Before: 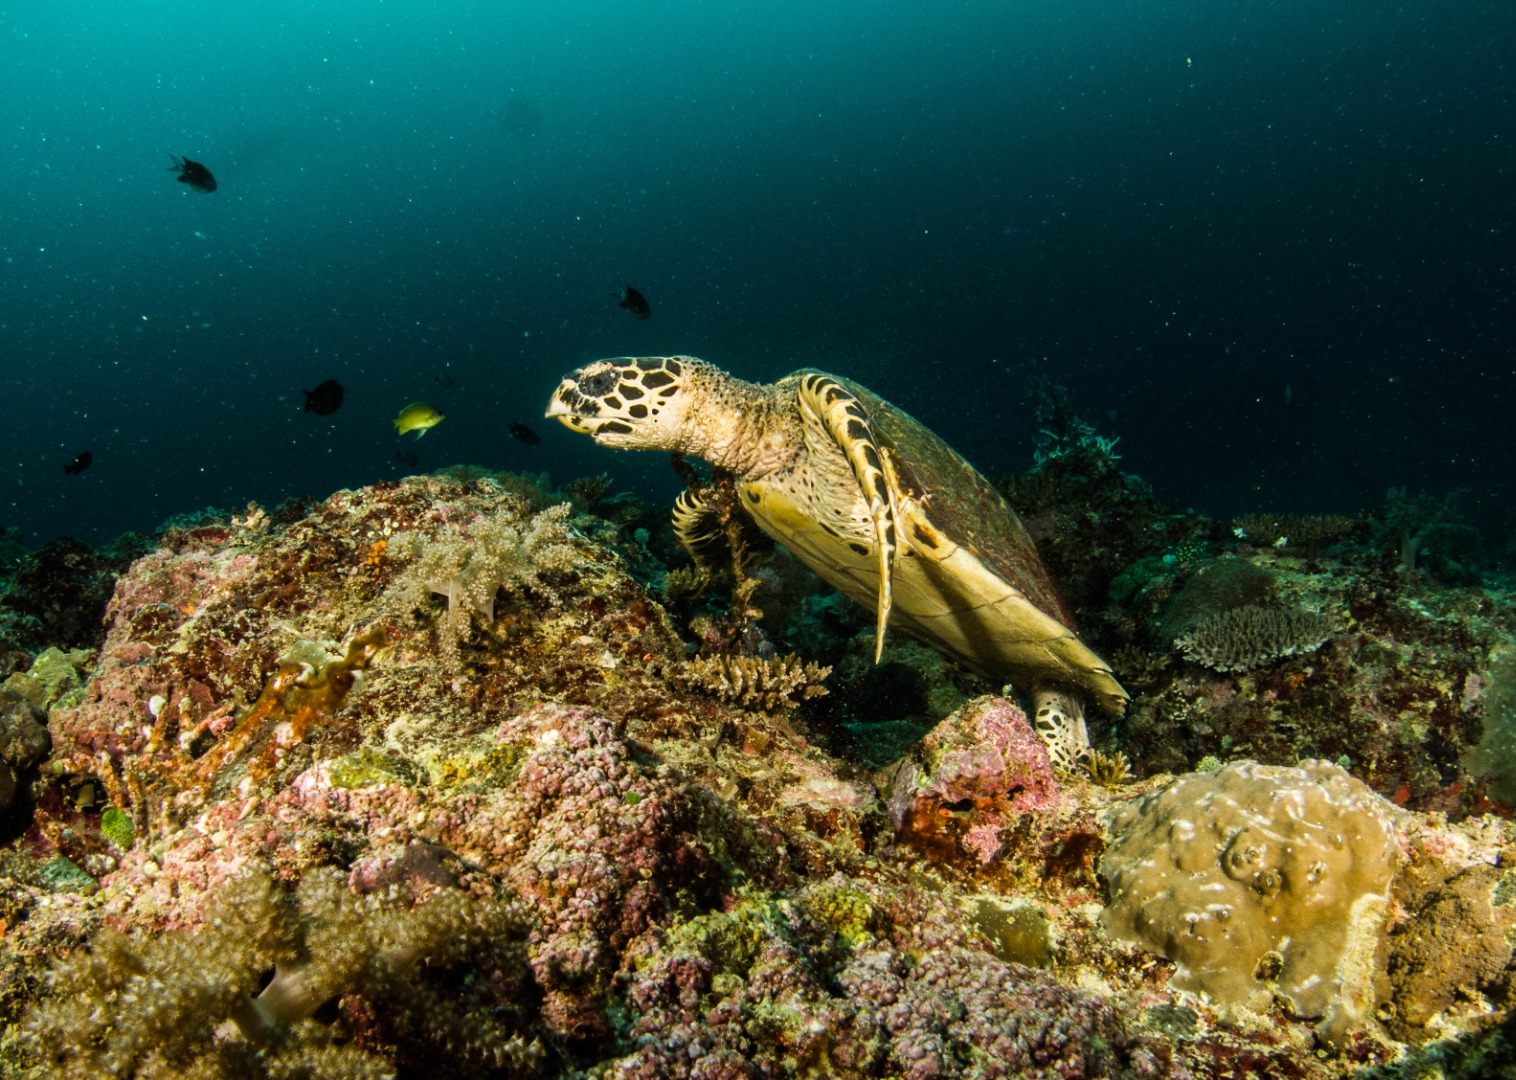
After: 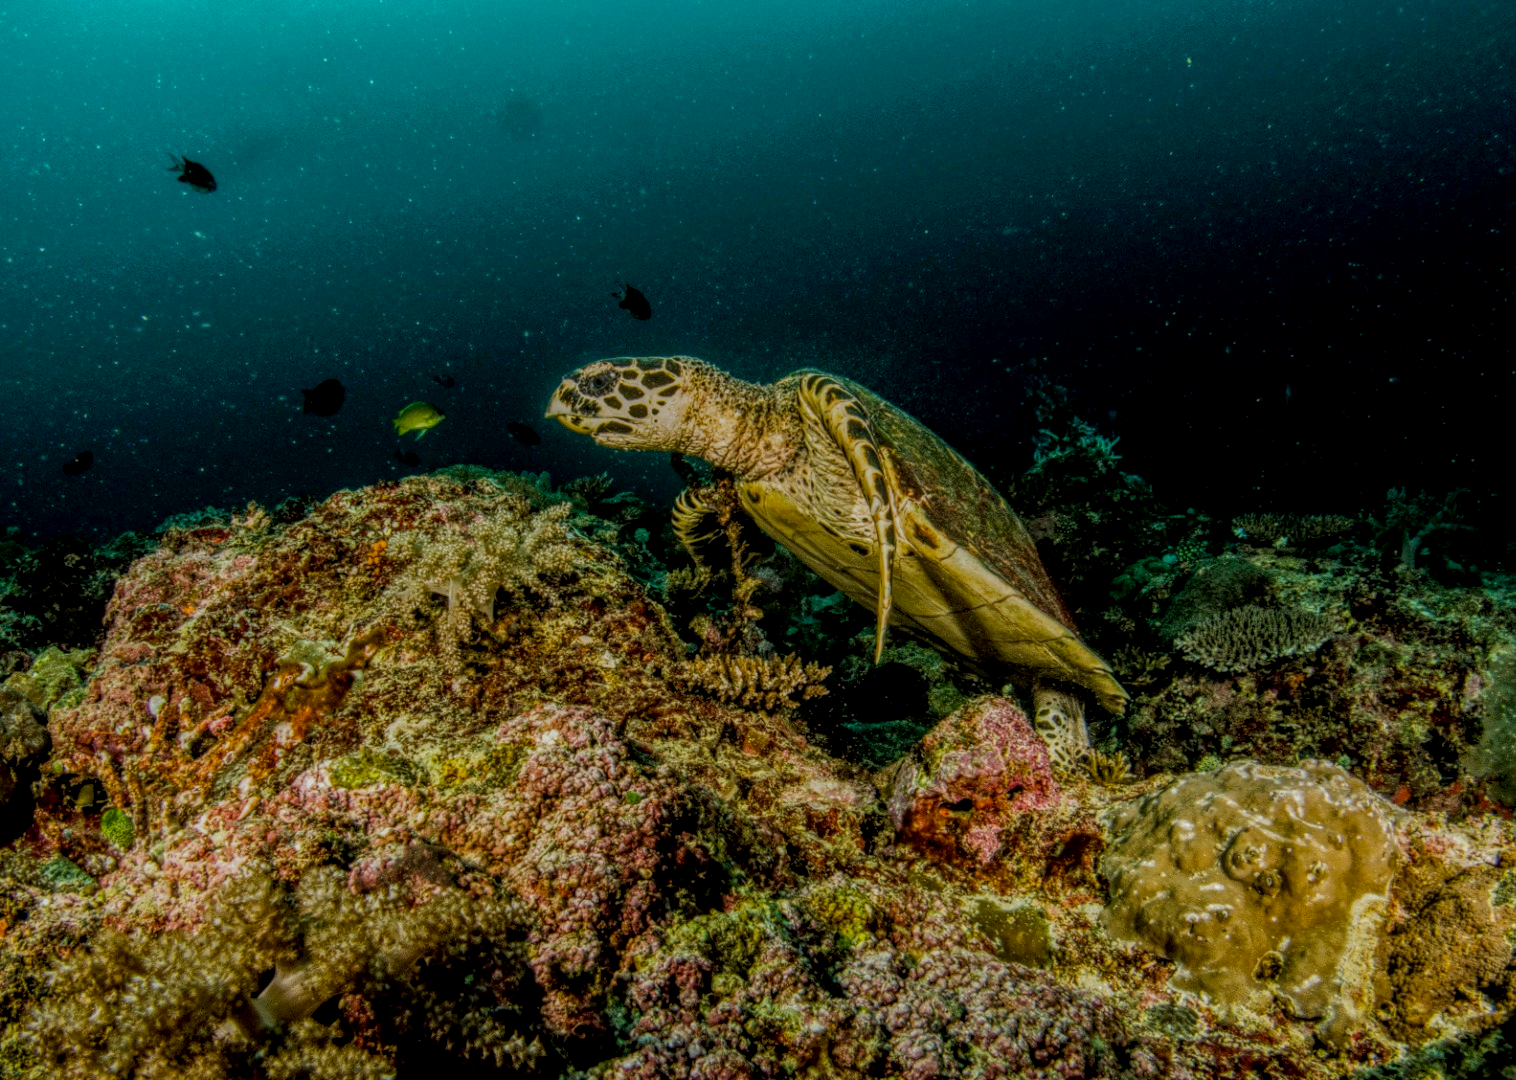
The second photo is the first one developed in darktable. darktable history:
local contrast: highlights 20%, shadows 30%, detail 199%, midtone range 0.2
exposure: black level correction 0.009, exposure -0.167 EV, compensate highlight preservation false
